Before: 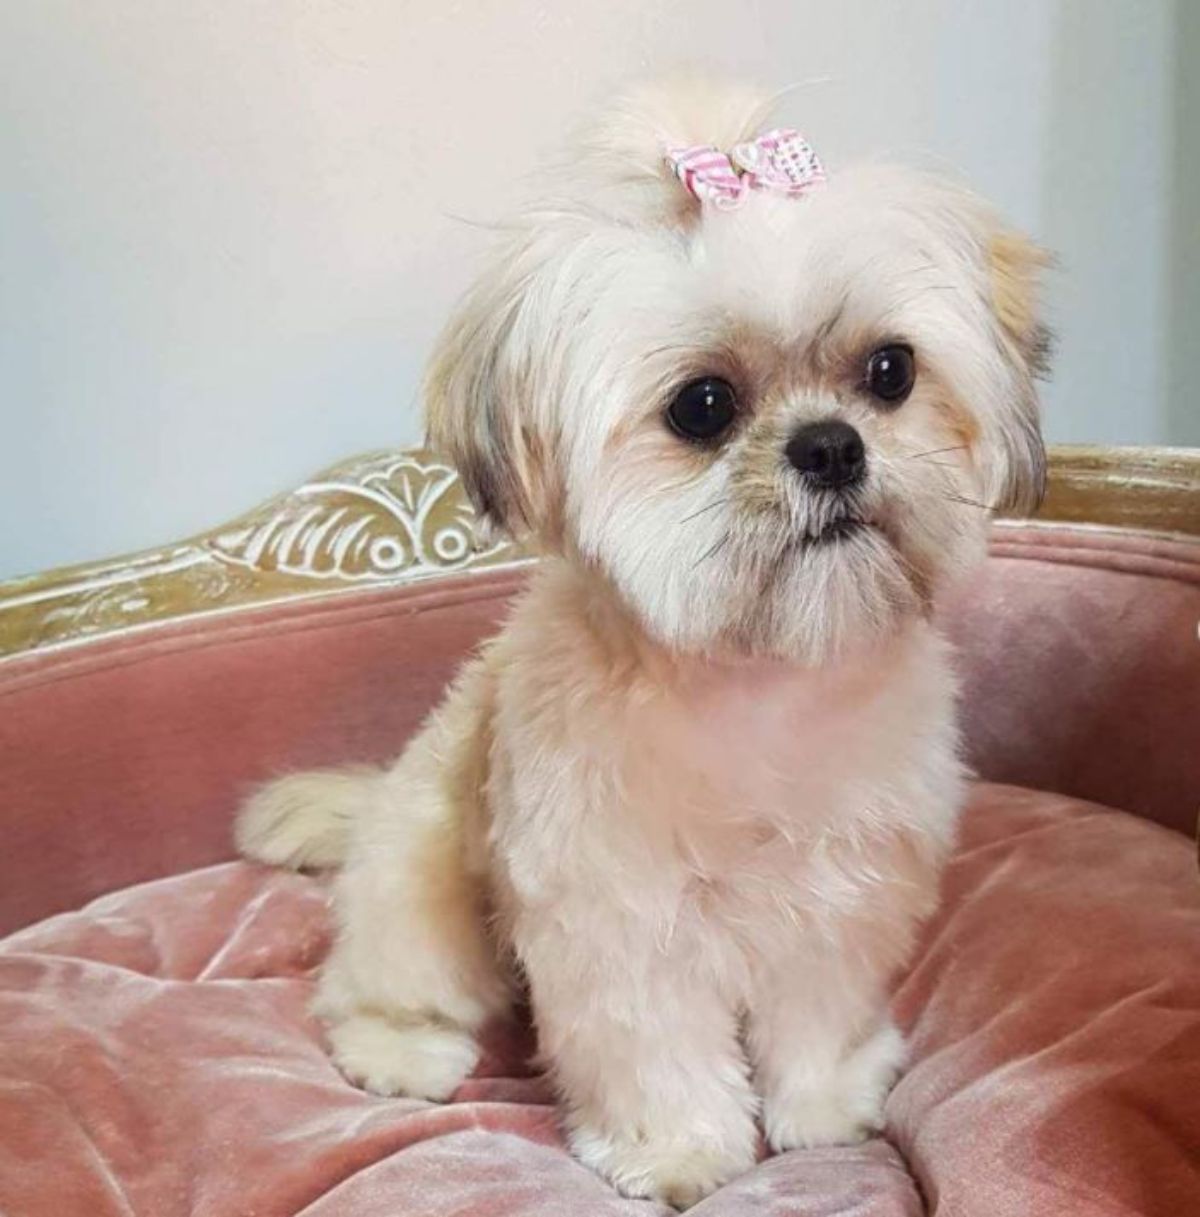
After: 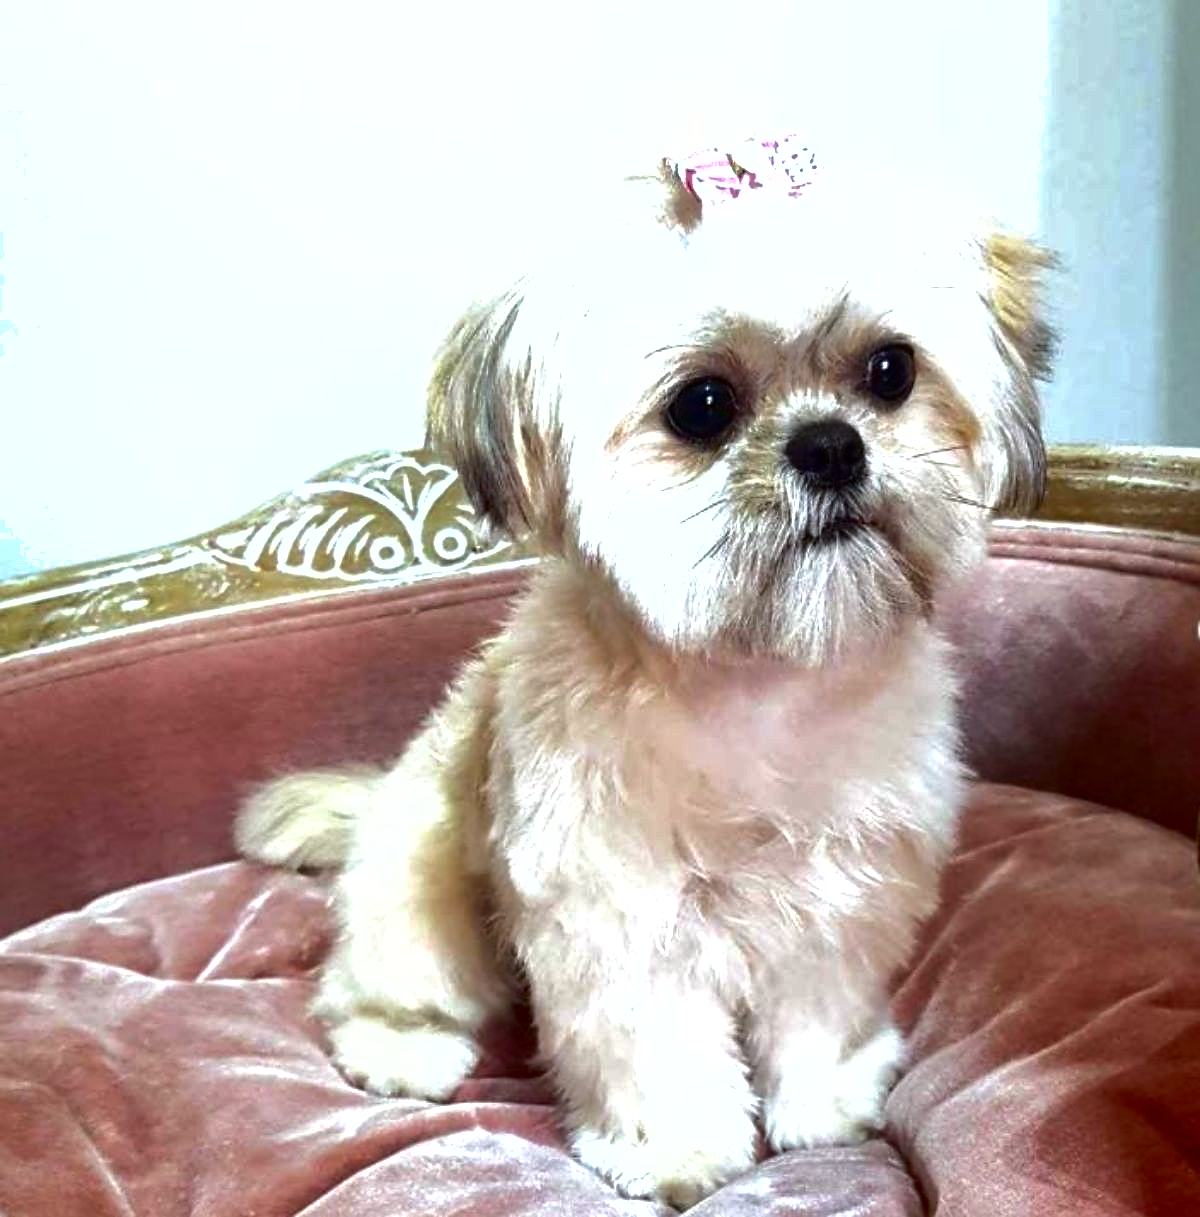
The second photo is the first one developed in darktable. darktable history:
contrast brightness saturation: brightness -0.2, saturation 0.08
shadows and highlights: on, module defaults
sharpen: radius 1
white balance: red 0.925, blue 1.046
tone equalizer: -8 EV -1.08 EV, -7 EV -1.01 EV, -6 EV -0.867 EV, -5 EV -0.578 EV, -3 EV 0.578 EV, -2 EV 0.867 EV, -1 EV 1.01 EV, +0 EV 1.08 EV, edges refinement/feathering 500, mask exposure compensation -1.57 EV, preserve details no
